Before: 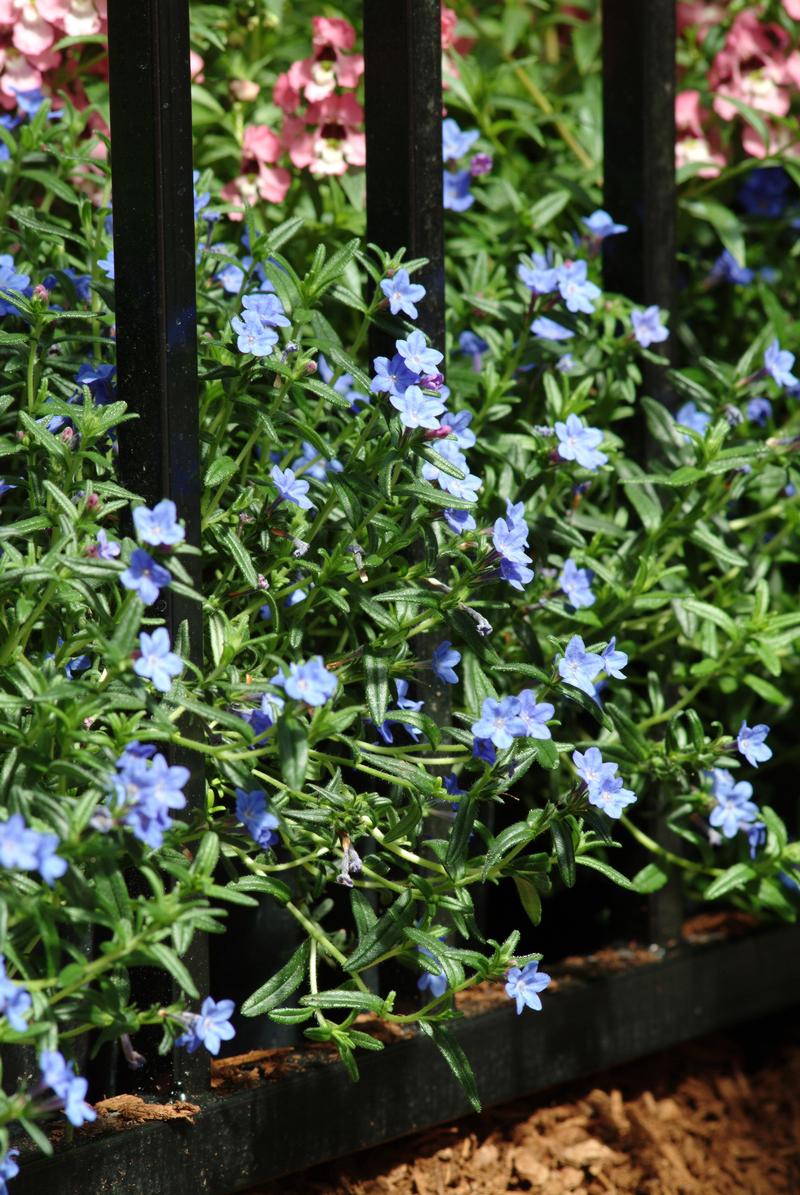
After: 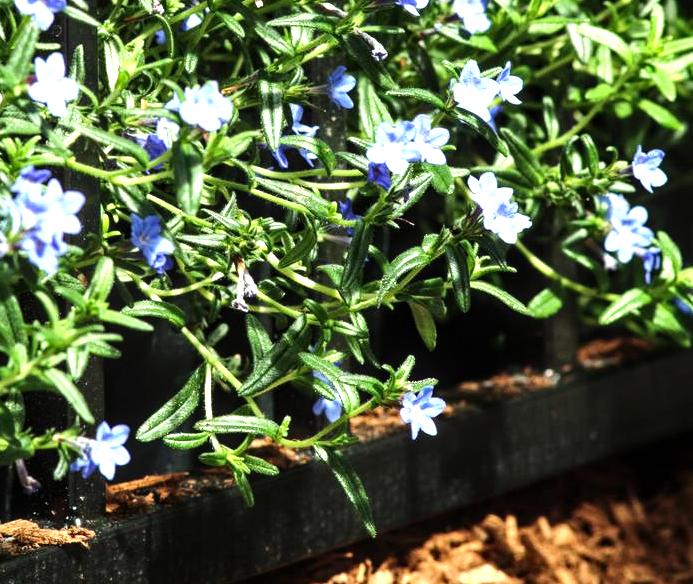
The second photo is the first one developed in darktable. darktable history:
tone equalizer: -8 EV -0.75 EV, -7 EV -0.7 EV, -6 EV -0.6 EV, -5 EV -0.4 EV, -3 EV 0.4 EV, -2 EV 0.6 EV, -1 EV 0.7 EV, +0 EV 0.75 EV, edges refinement/feathering 500, mask exposure compensation -1.57 EV, preserve details no
exposure: black level correction 0.001, exposure 0.675 EV, compensate highlight preservation false
local contrast: on, module defaults
crop and rotate: left 13.306%, top 48.129%, bottom 2.928%
